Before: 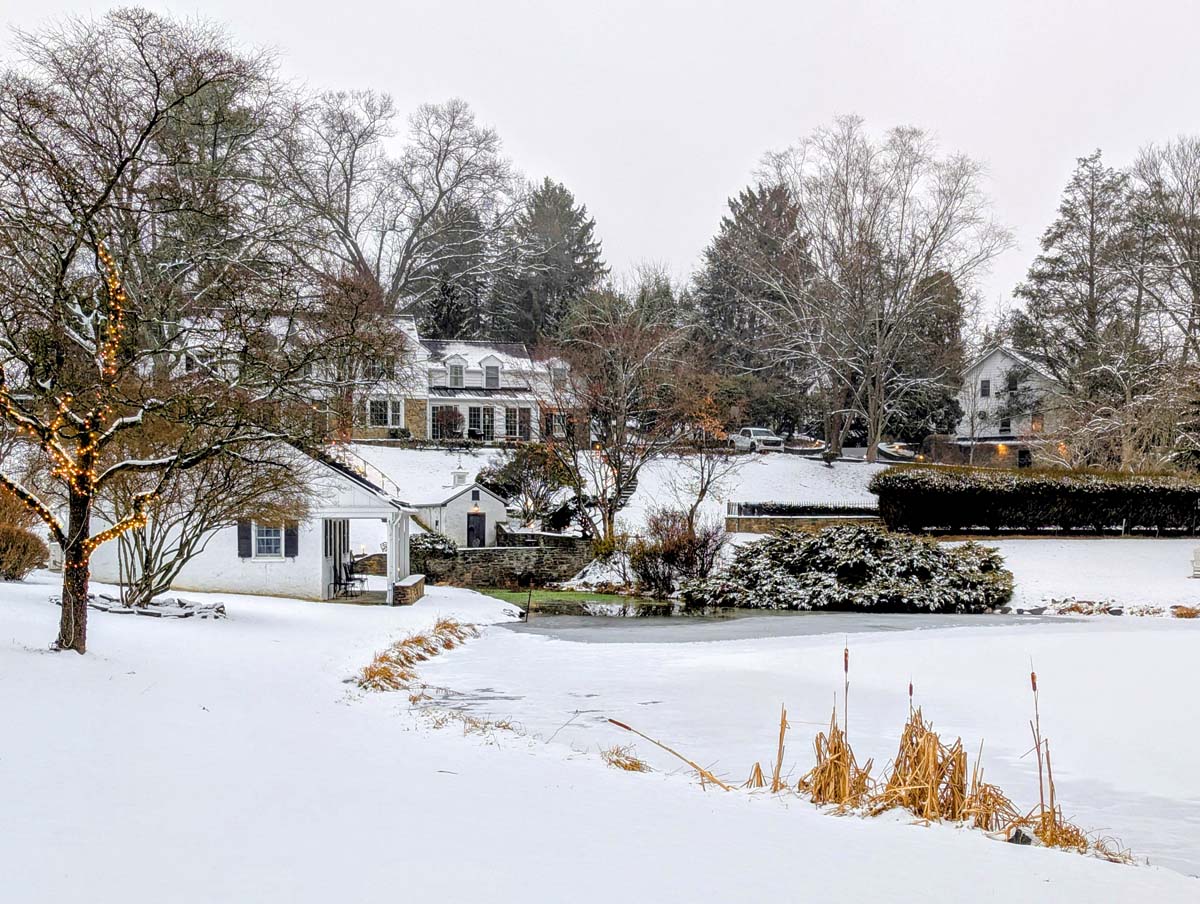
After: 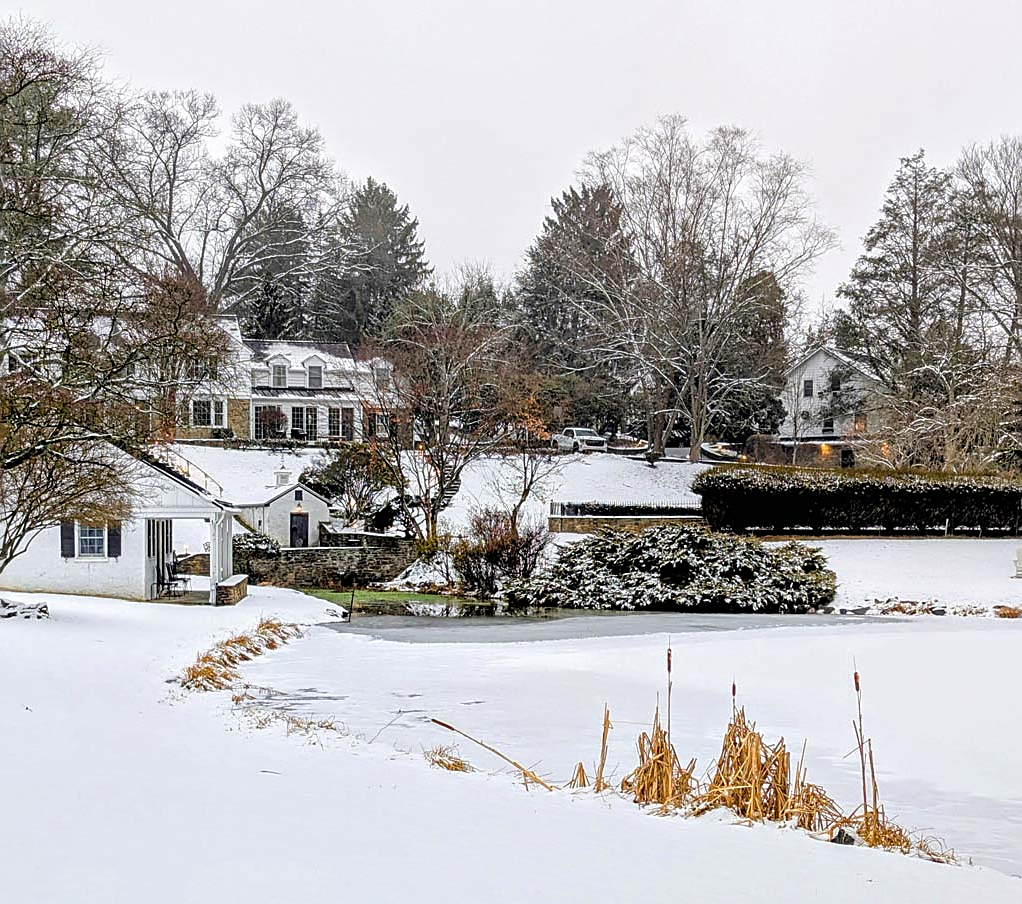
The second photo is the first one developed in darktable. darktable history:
crop and rotate: left 14.801%
sharpen: on, module defaults
